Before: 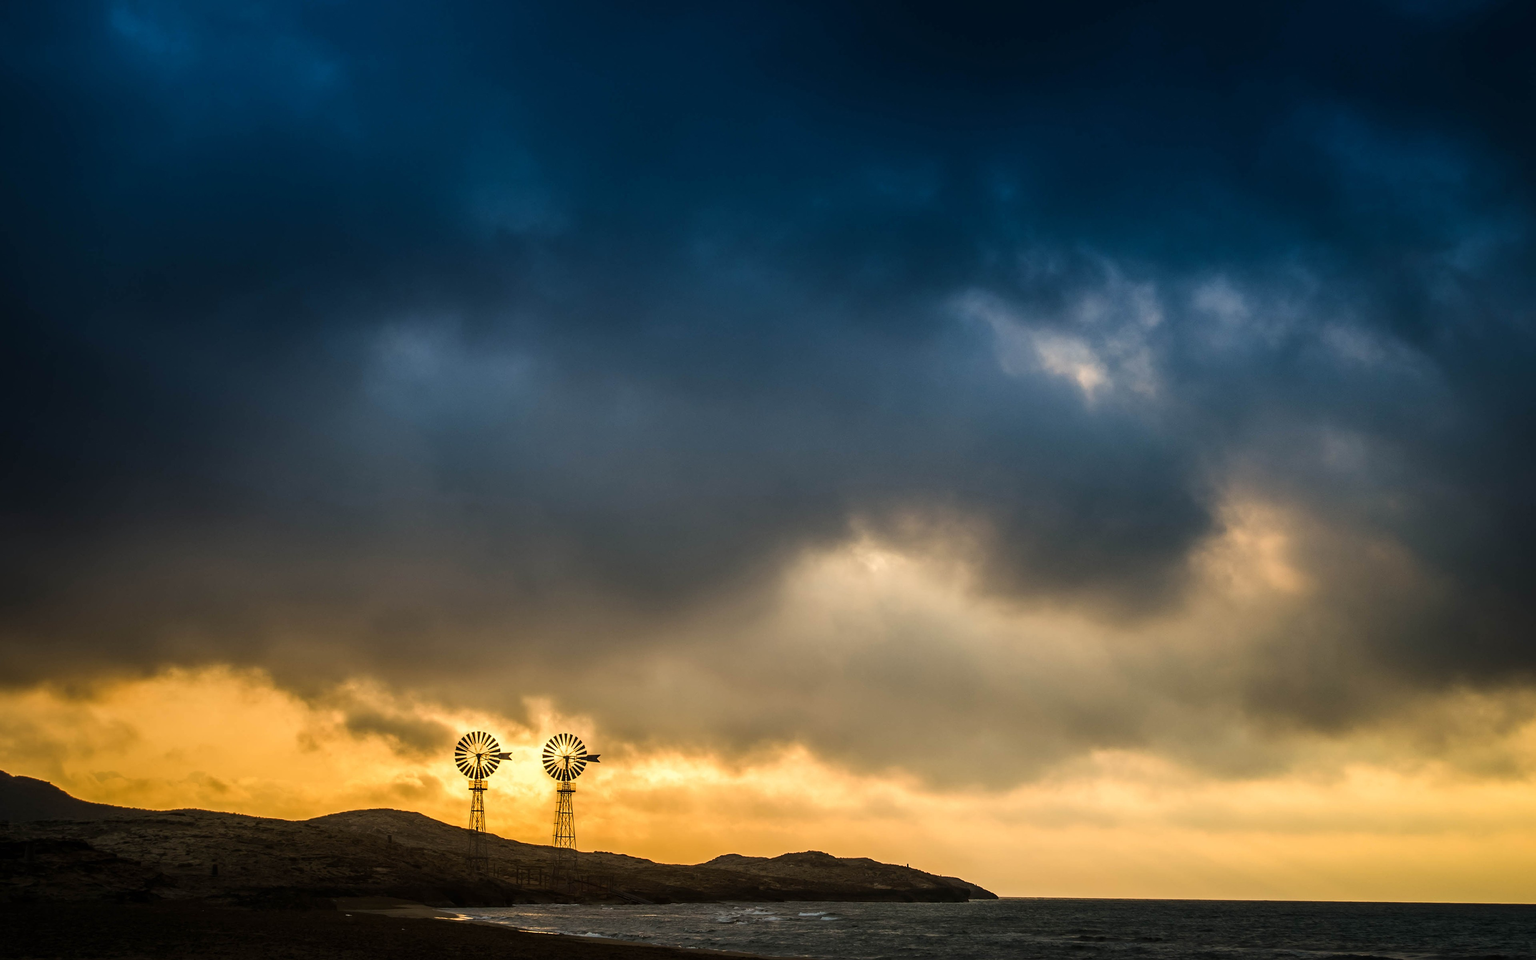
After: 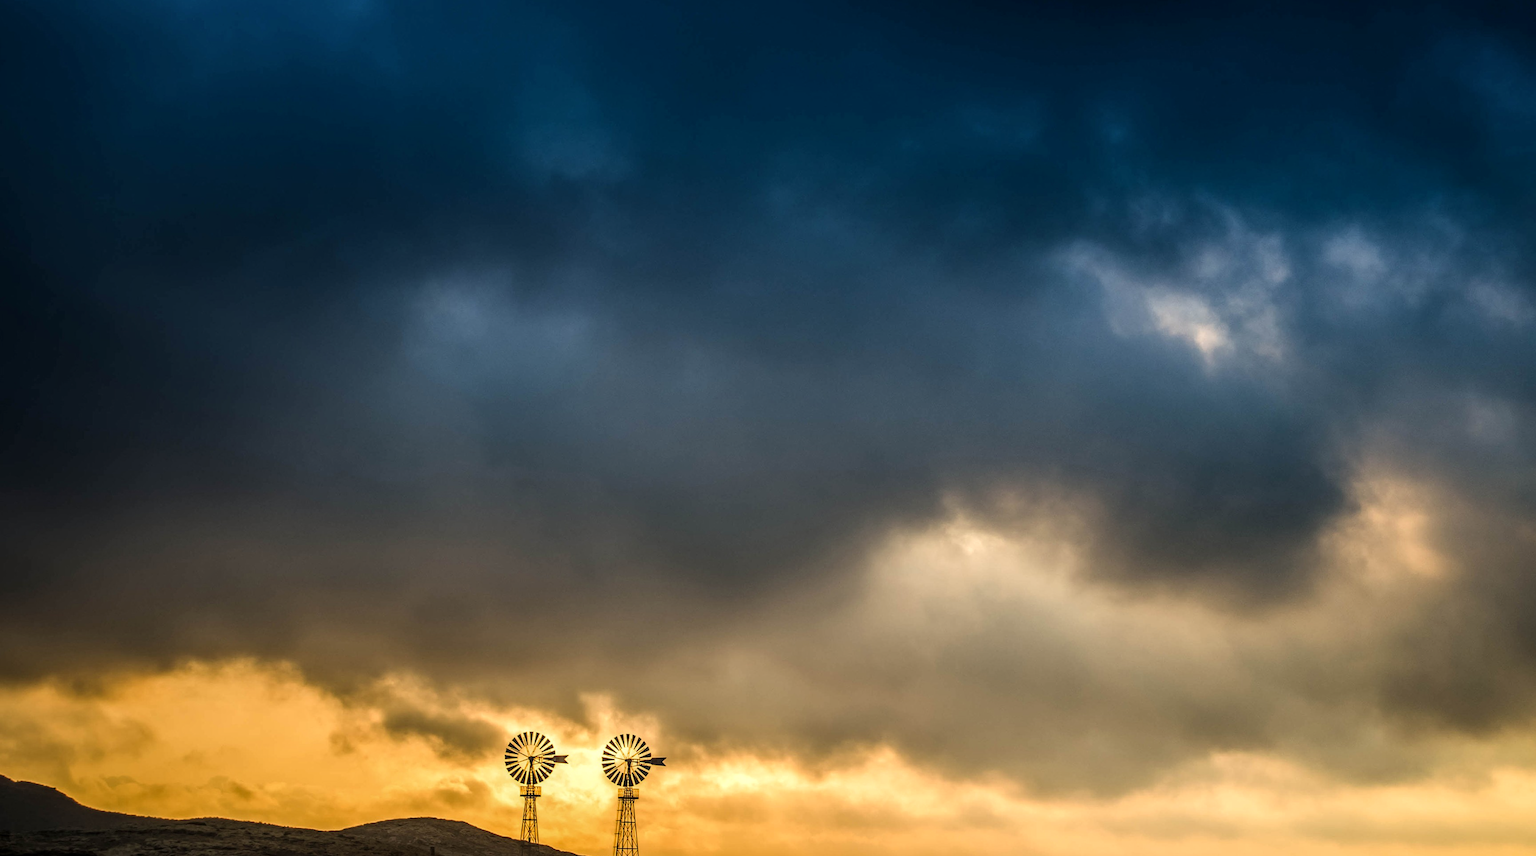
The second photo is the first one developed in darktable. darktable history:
crop: top 7.53%, right 9.823%, bottom 11.977%
exposure: exposure -0.051 EV, compensate highlight preservation false
local contrast: on, module defaults
